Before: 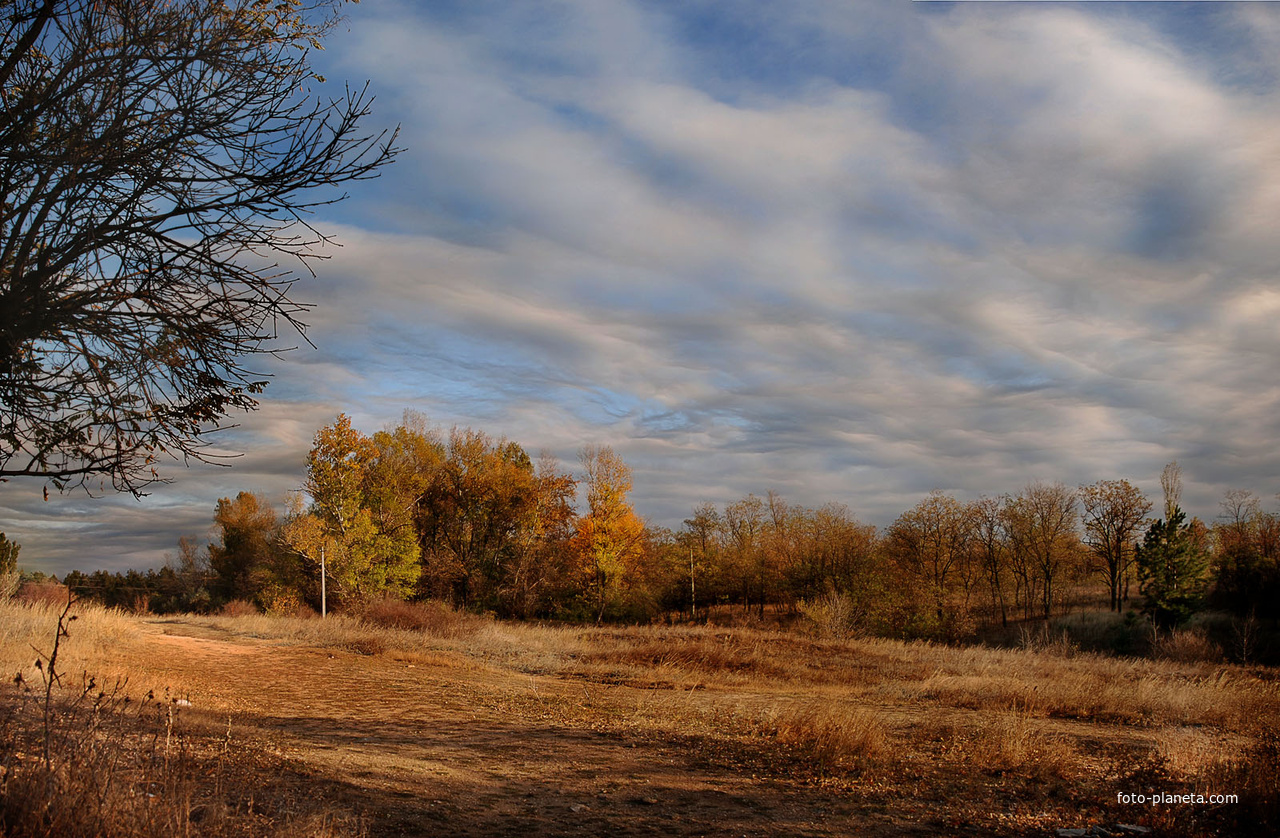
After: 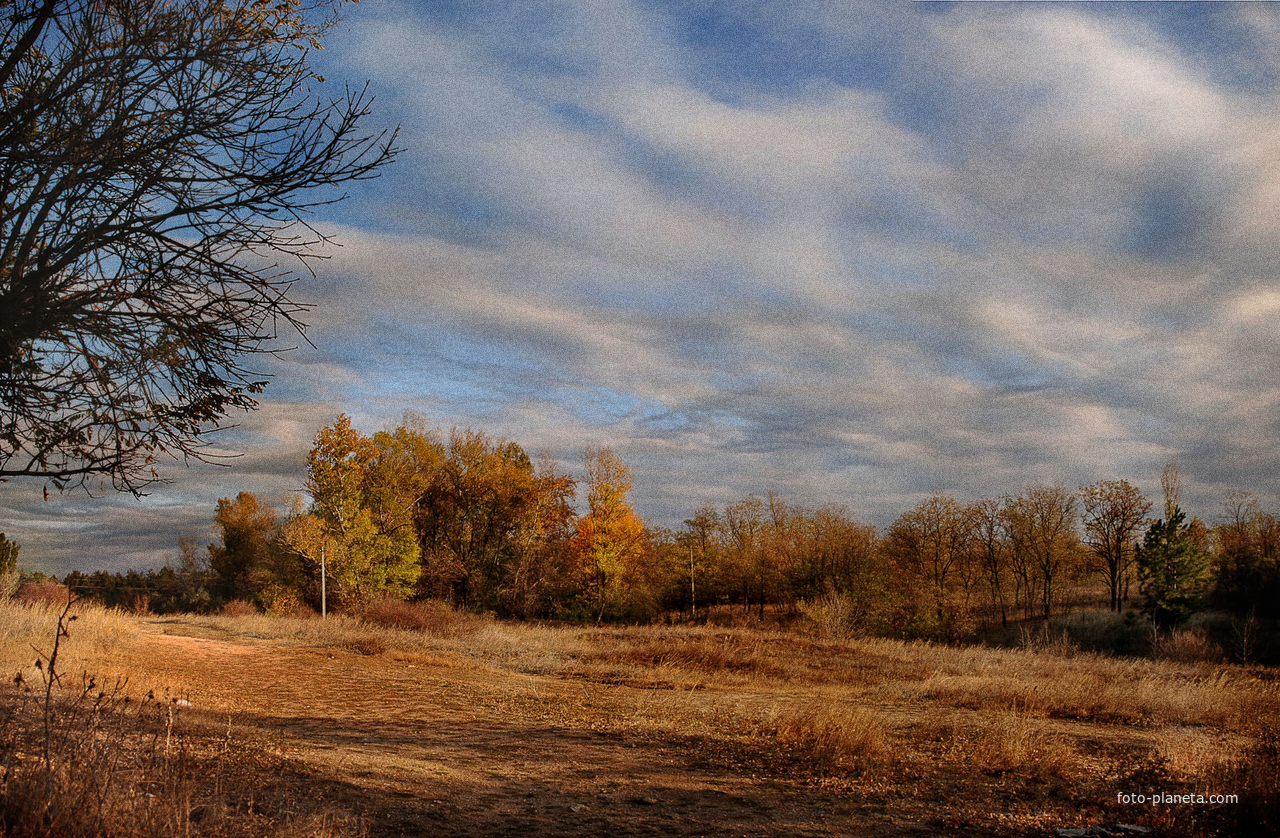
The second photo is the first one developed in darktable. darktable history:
local contrast: detail 110%
tone equalizer: on, module defaults
grain: coarseness 0.09 ISO, strength 40%
